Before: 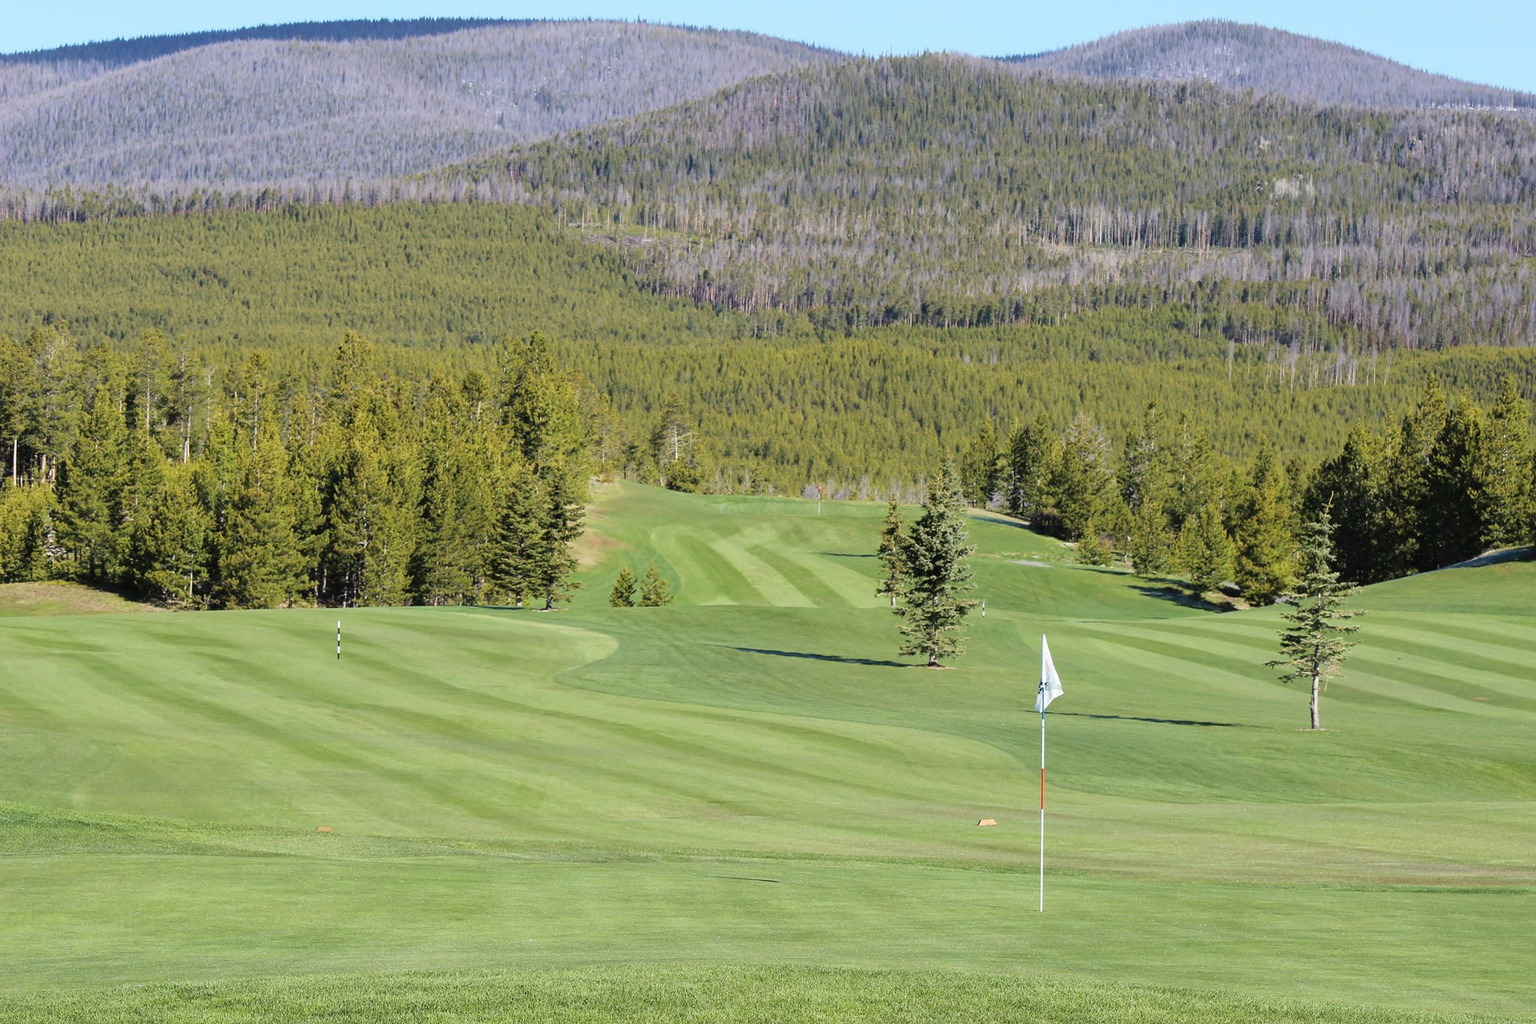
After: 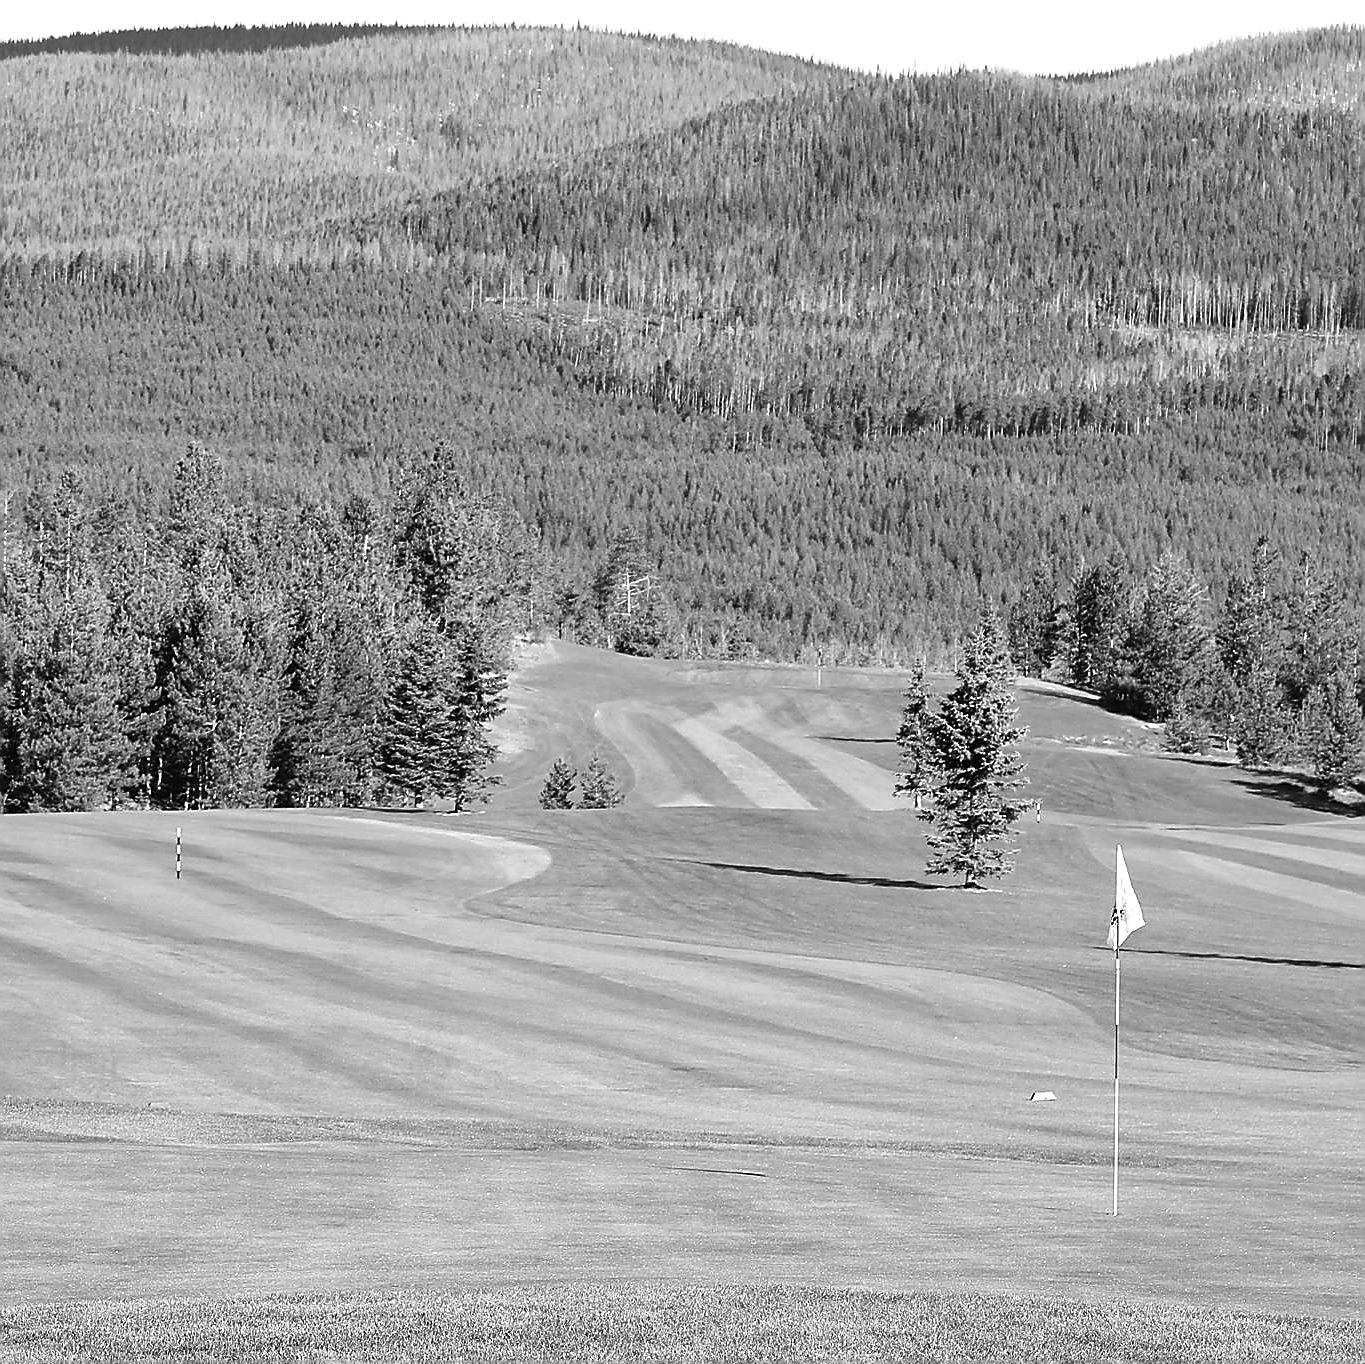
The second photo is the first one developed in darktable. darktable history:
contrast brightness saturation: saturation -1
sharpen: radius 1.4, amount 1.25, threshold 0.7
color balance rgb: linear chroma grading › global chroma 9%, perceptual saturation grading › global saturation 36%, perceptual brilliance grading › global brilliance 15%, perceptual brilliance grading › shadows -35%, global vibrance 15%
crop and rotate: left 13.342%, right 19.991%
